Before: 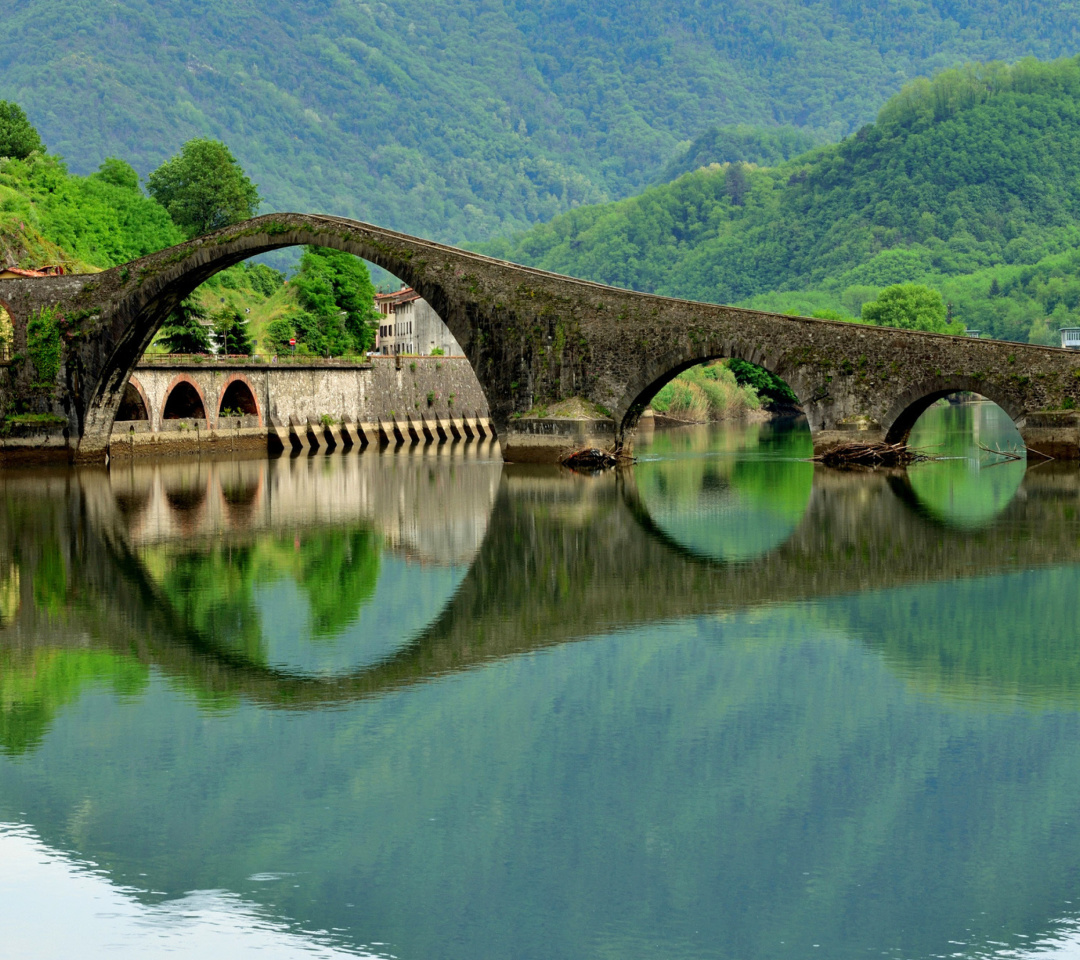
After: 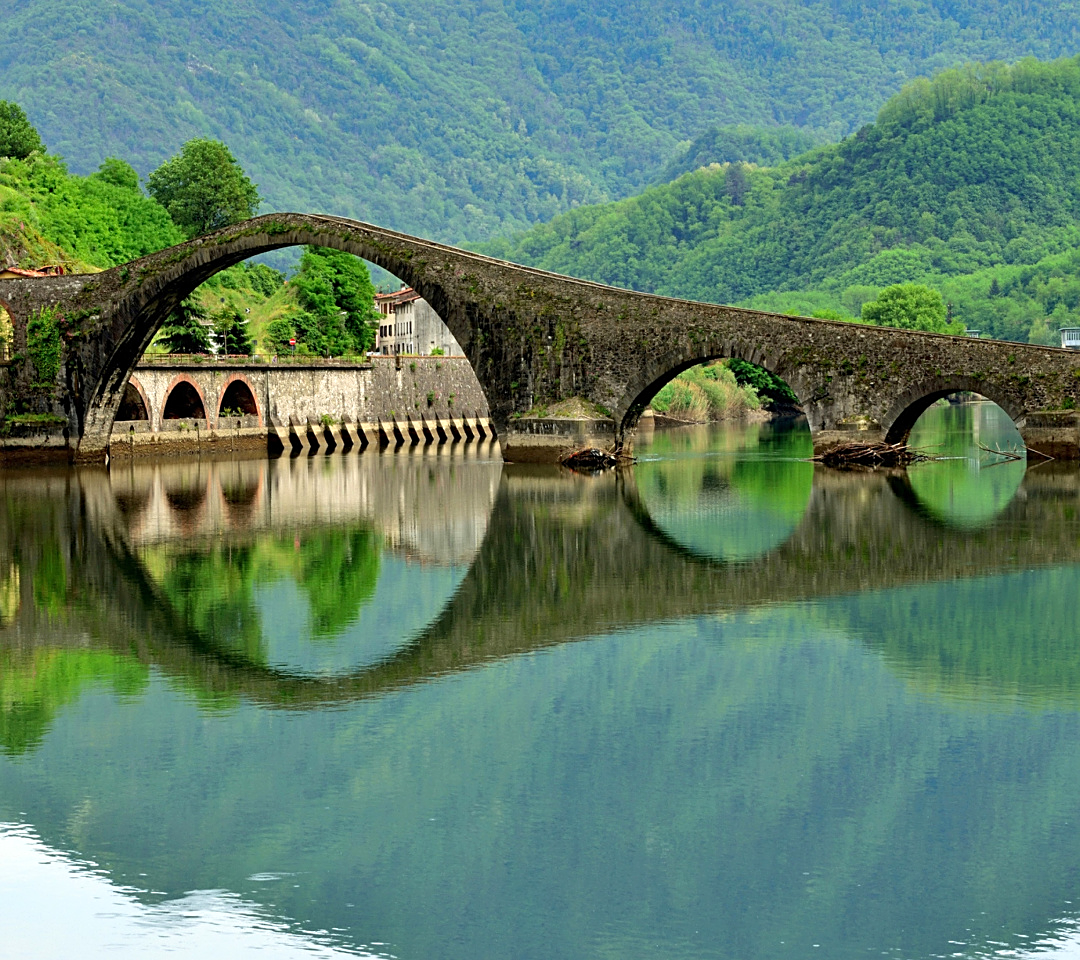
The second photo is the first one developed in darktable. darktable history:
sharpen: amount 0.499
exposure: exposure 0.2 EV, compensate highlight preservation false
